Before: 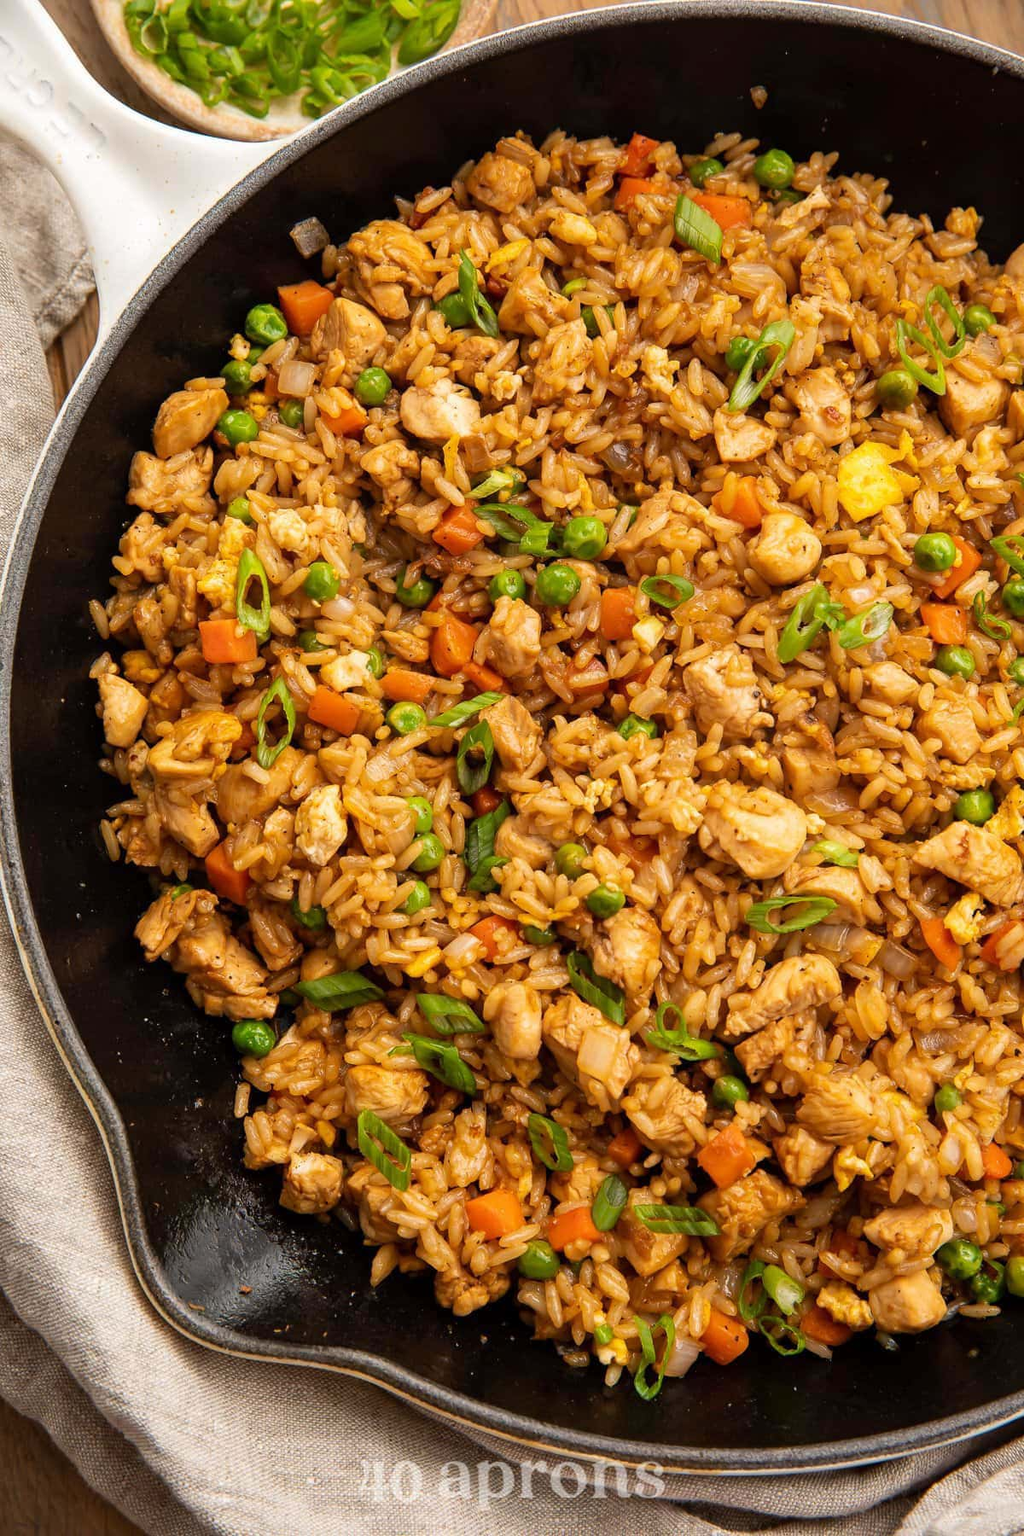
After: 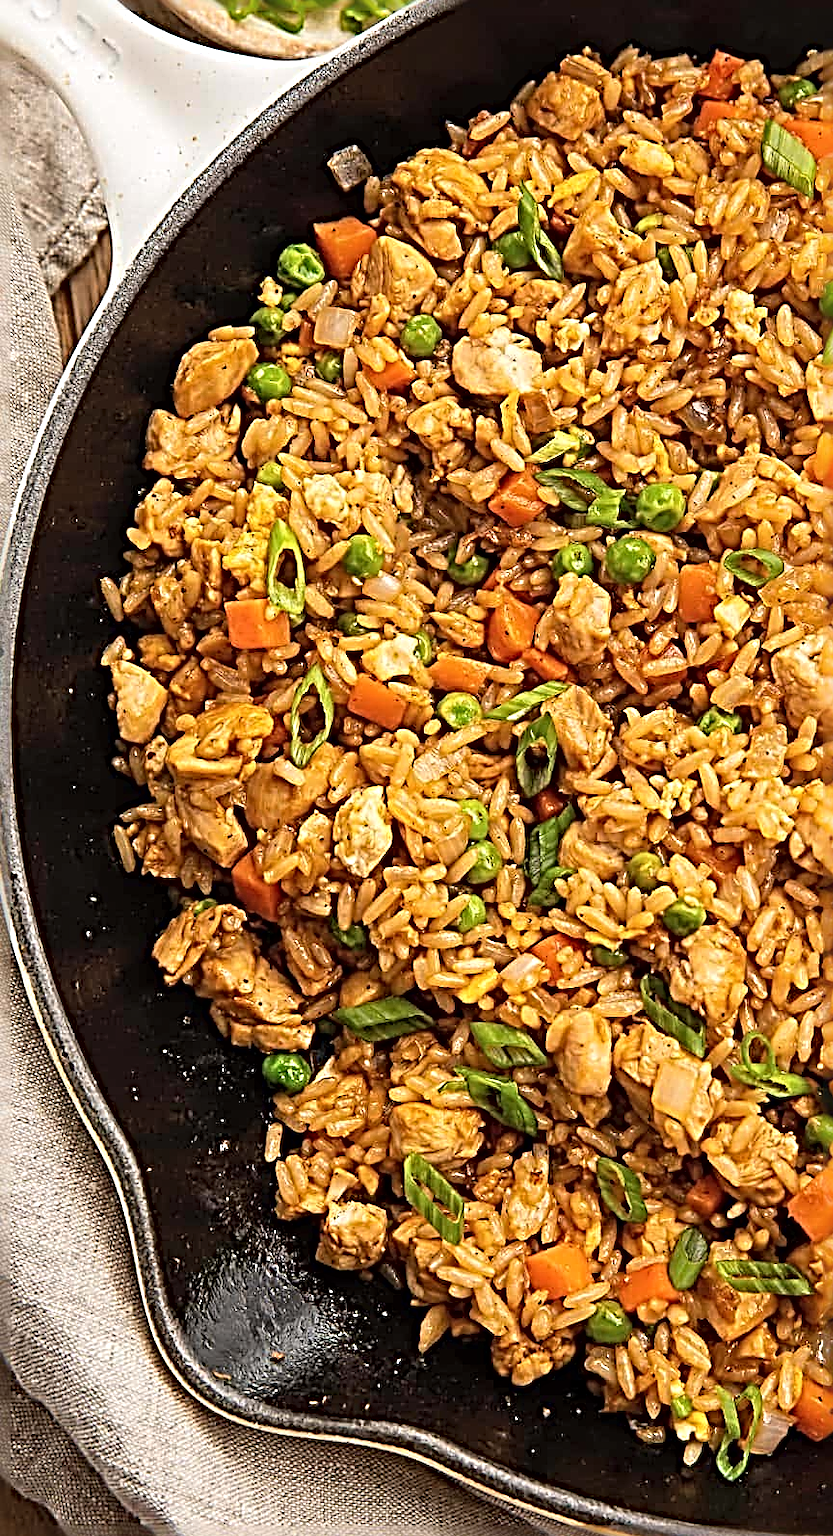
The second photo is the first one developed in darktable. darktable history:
sharpen: radius 4.004, amount 1.986
crop: top 5.779%, right 27.909%, bottom 5.611%
contrast brightness saturation: contrast 0.052, brightness 0.07, saturation 0.012
